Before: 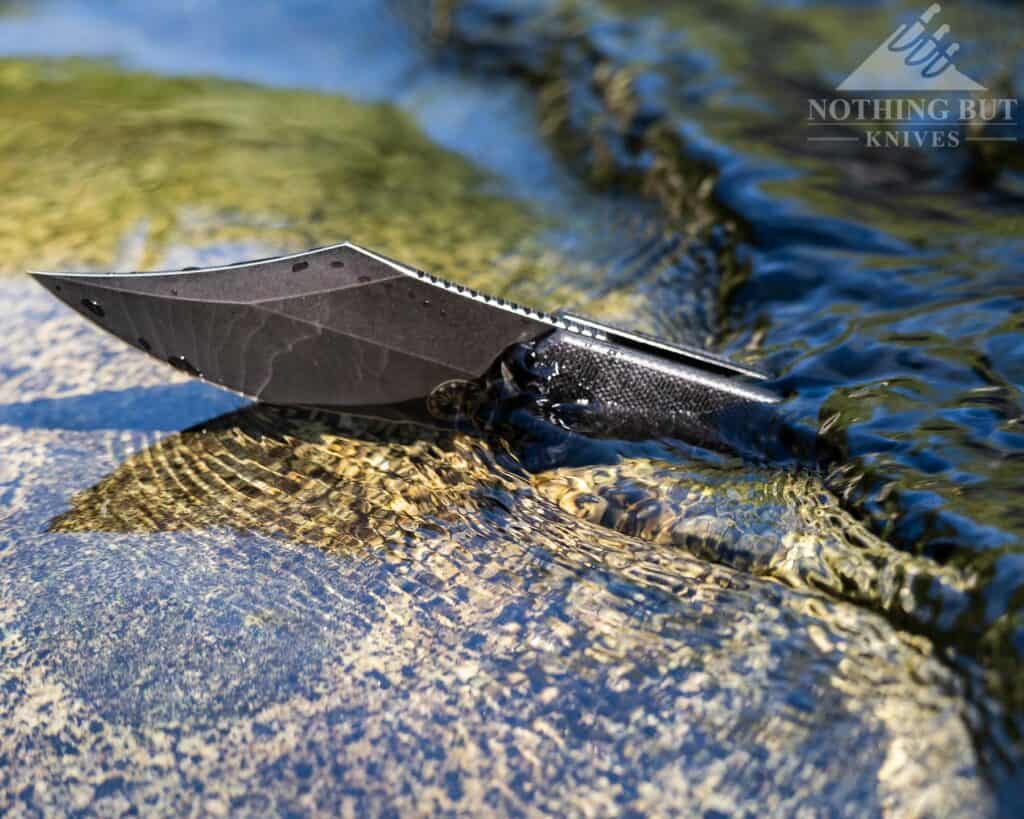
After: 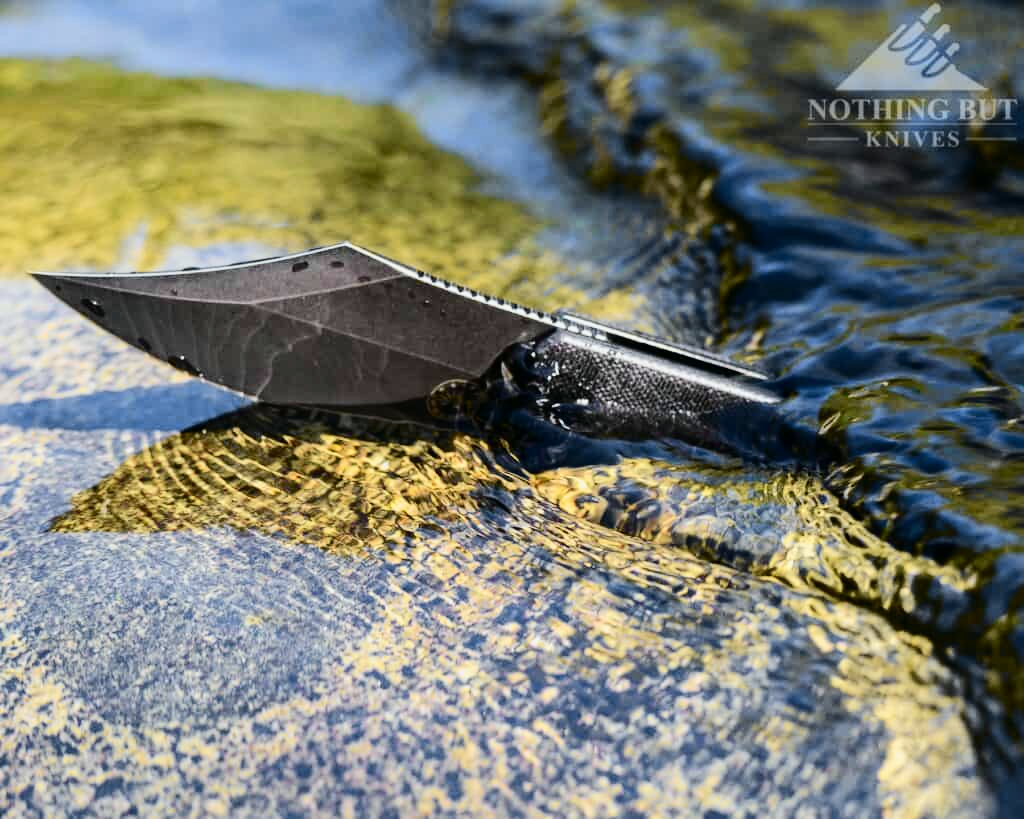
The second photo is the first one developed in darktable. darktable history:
tone curve: curves: ch0 [(0, 0.003) (0.113, 0.081) (0.207, 0.184) (0.515, 0.612) (0.712, 0.793) (0.984, 0.961)]; ch1 [(0, 0) (0.172, 0.123) (0.317, 0.272) (0.414, 0.382) (0.476, 0.479) (0.505, 0.498) (0.534, 0.534) (0.621, 0.65) (0.709, 0.764) (1, 1)]; ch2 [(0, 0) (0.411, 0.424) (0.505, 0.505) (0.521, 0.524) (0.537, 0.57) (0.65, 0.699) (1, 1)], color space Lab, independent channels, preserve colors none
